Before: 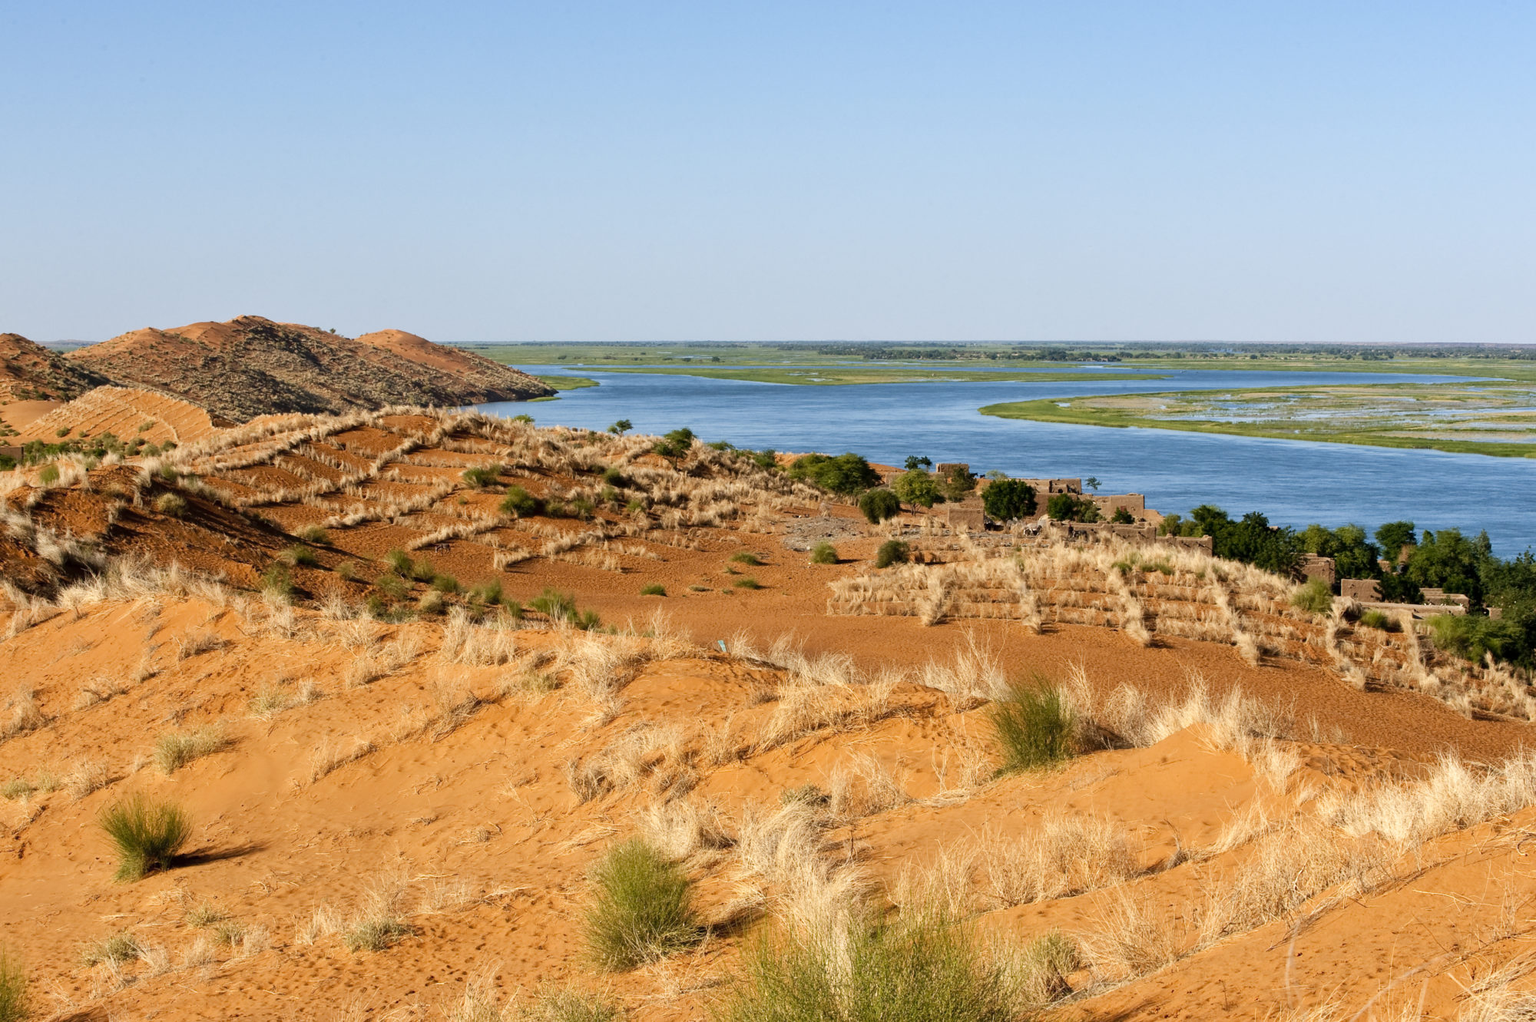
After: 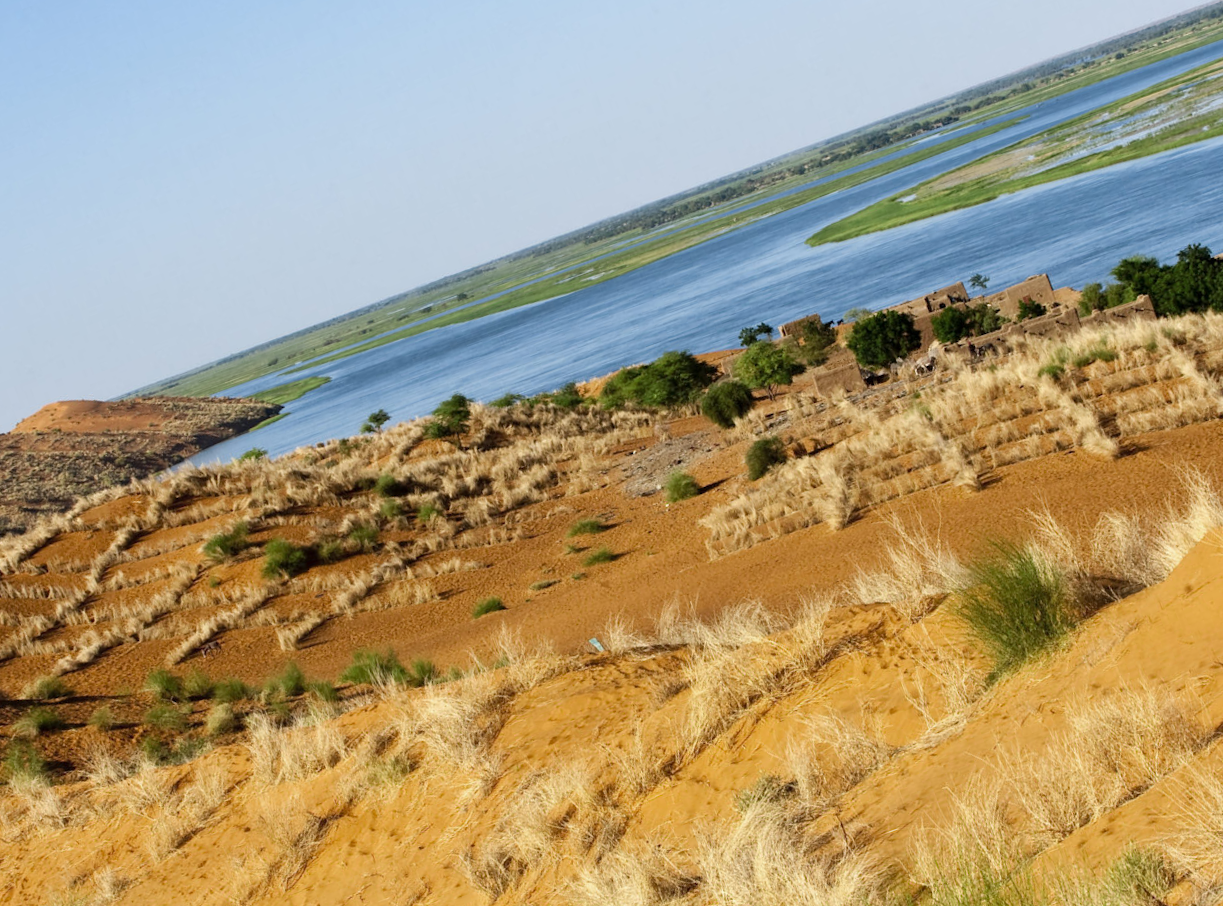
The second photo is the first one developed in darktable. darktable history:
color zones: curves: ch2 [(0, 0.5) (0.143, 0.517) (0.286, 0.571) (0.429, 0.522) (0.571, 0.5) (0.714, 0.5) (0.857, 0.5) (1, 0.5)]
crop and rotate: angle 19.86°, left 6.993%, right 4.219%, bottom 1.182%
